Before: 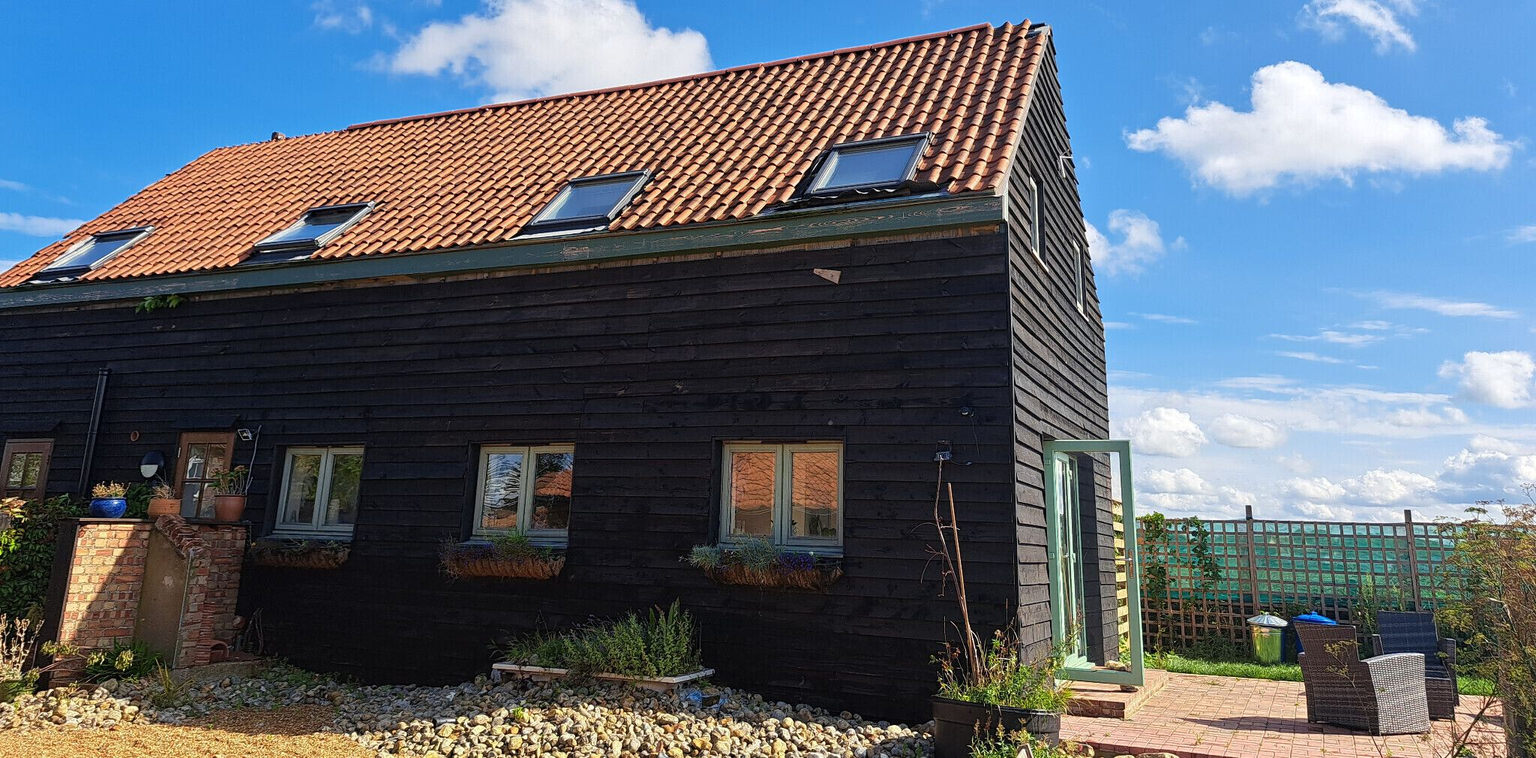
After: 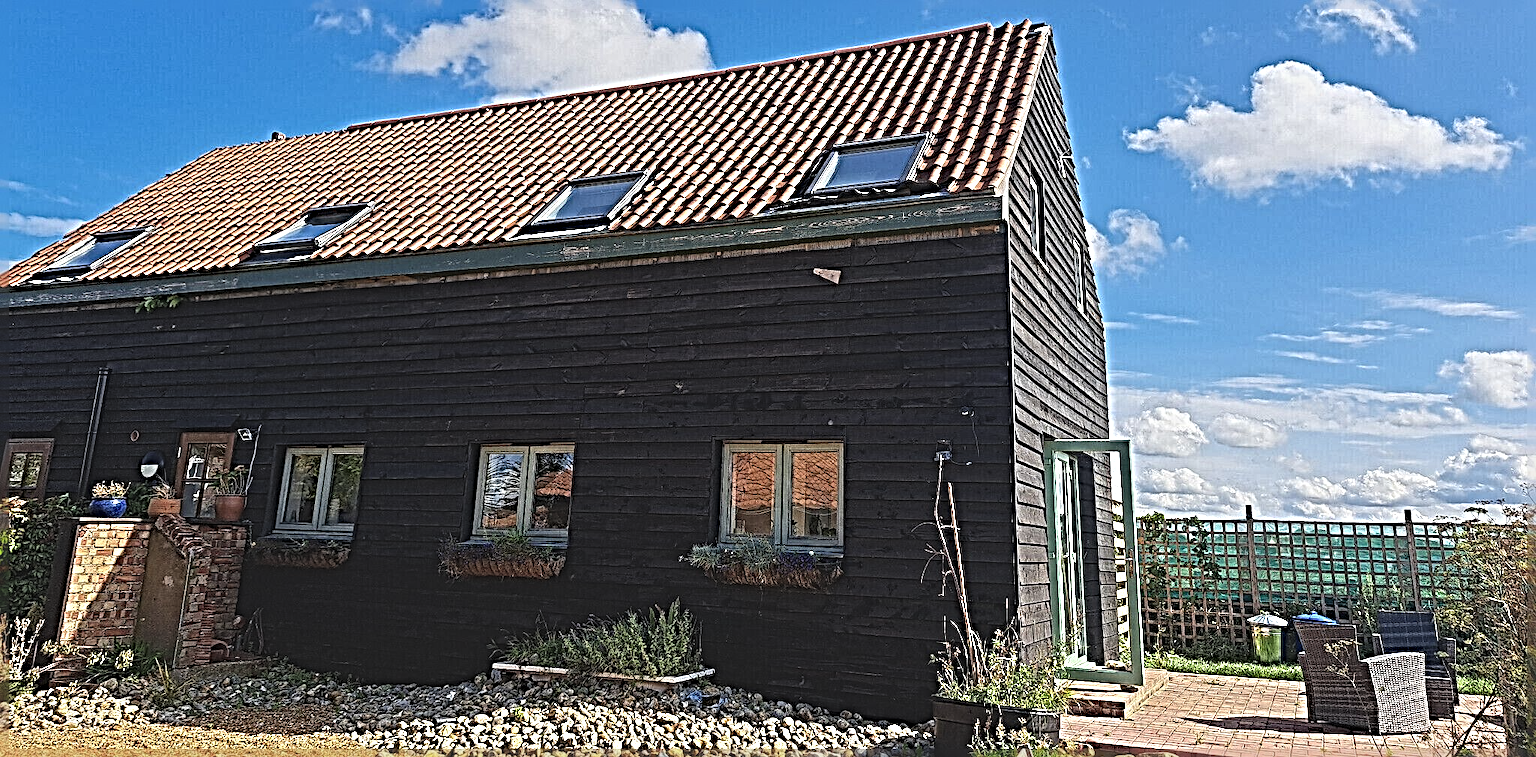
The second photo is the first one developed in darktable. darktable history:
exposure: black level correction -0.014, exposure -0.193 EV, compensate highlight preservation false
sharpen: radius 6.3, amount 1.8, threshold 0
